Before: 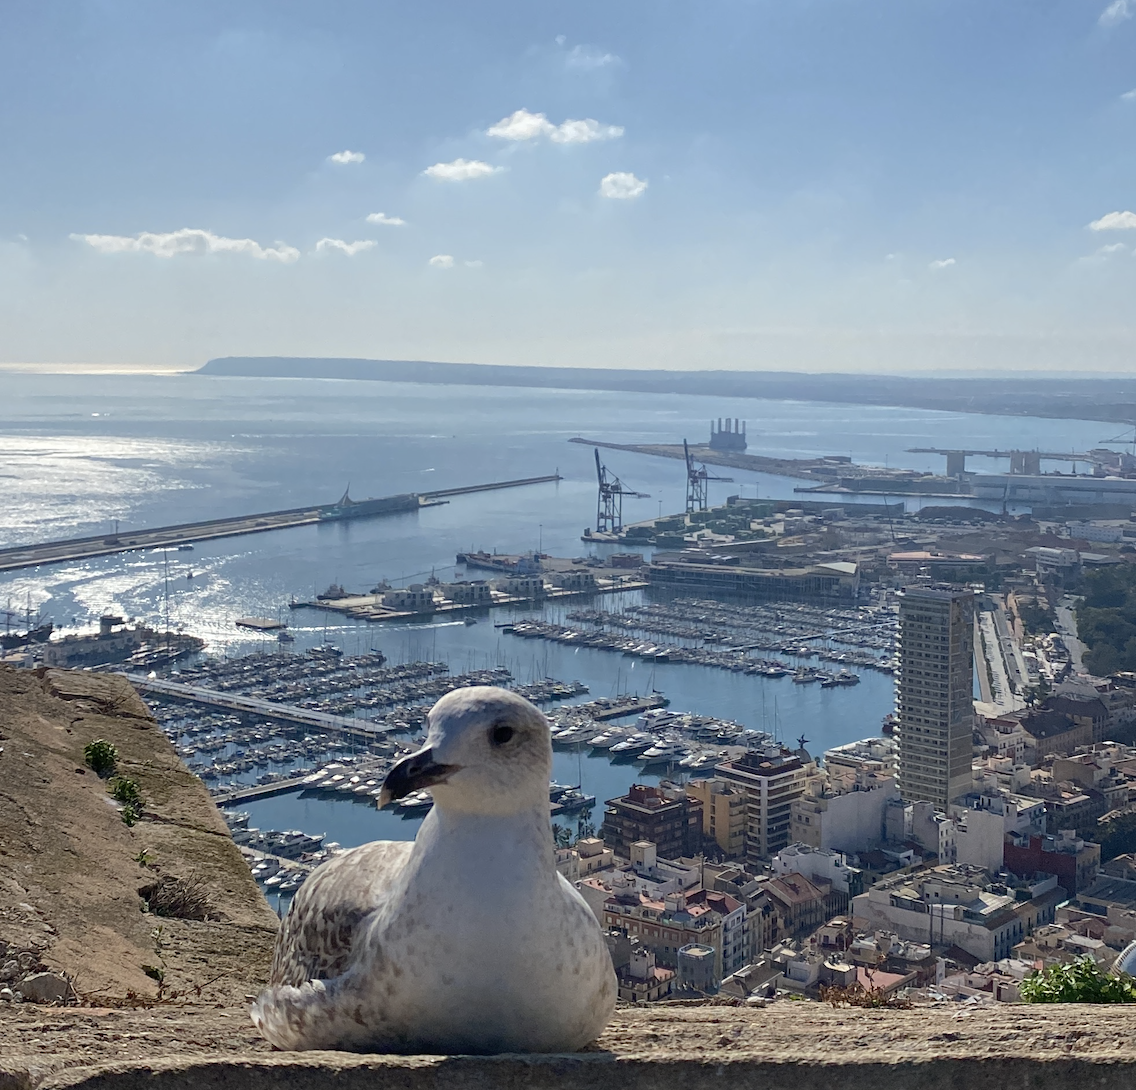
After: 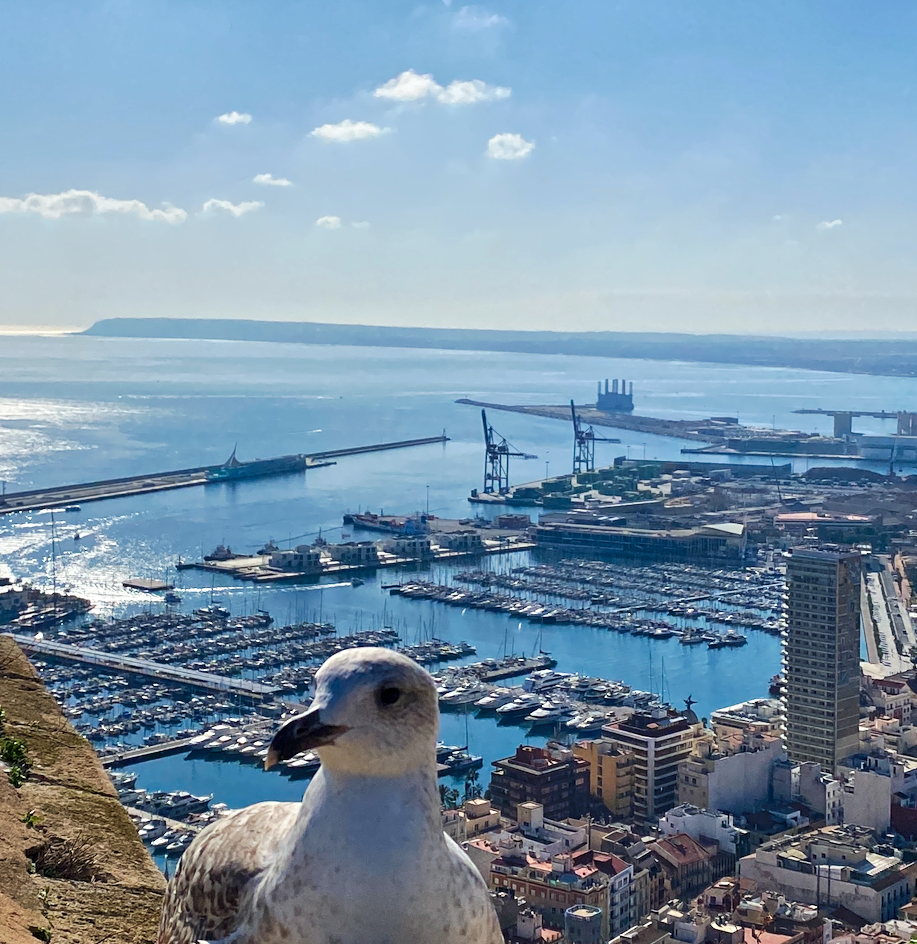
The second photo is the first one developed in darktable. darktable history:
tone equalizer: -8 EV 0.98 EV, -7 EV 0.969 EV, -6 EV 1 EV, -5 EV 0.976 EV, -4 EV 1.02 EV, -3 EV 0.747 EV, -2 EV 0.506 EV, -1 EV 0.261 EV
tone curve: curves: ch0 [(0, 0) (0.003, 0) (0.011, 0) (0.025, 0) (0.044, 0.006) (0.069, 0.024) (0.1, 0.038) (0.136, 0.052) (0.177, 0.08) (0.224, 0.112) (0.277, 0.145) (0.335, 0.206) (0.399, 0.284) (0.468, 0.372) (0.543, 0.477) (0.623, 0.593) (0.709, 0.717) (0.801, 0.815) (0.898, 0.92) (1, 1)], preserve colors none
crop: left 9.993%, top 3.6%, right 9.261%, bottom 9.246%
